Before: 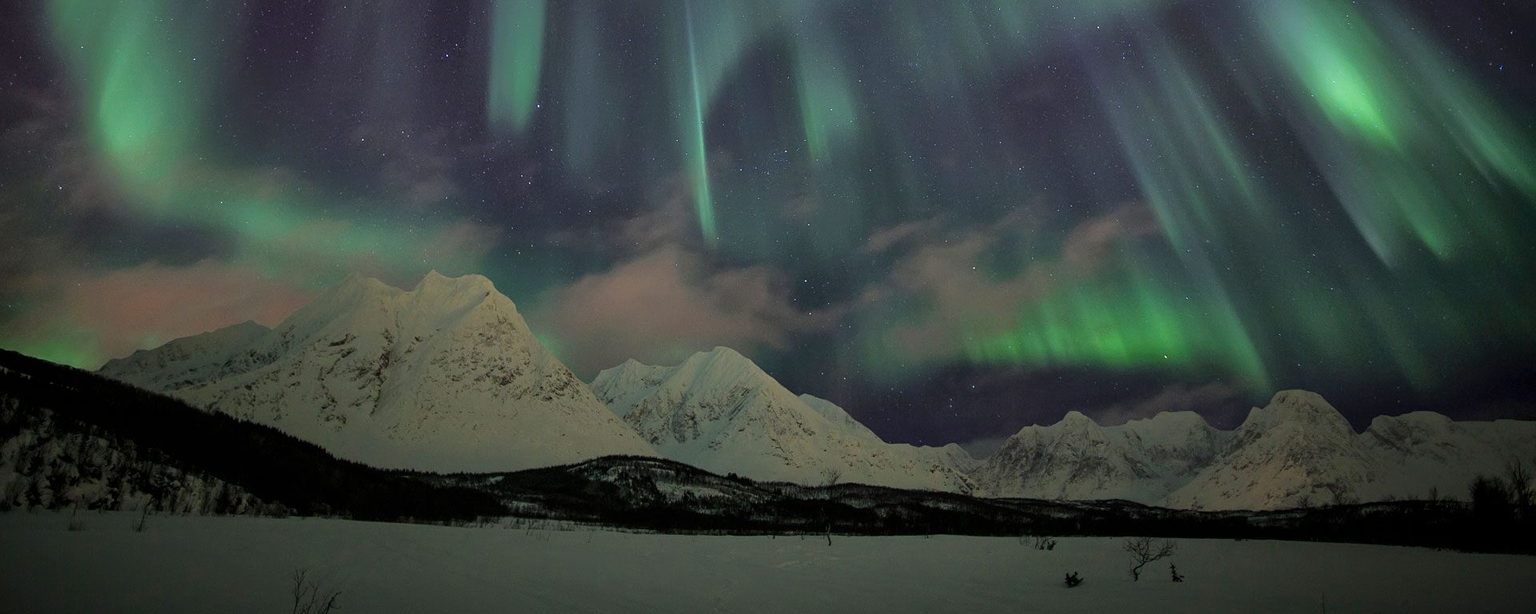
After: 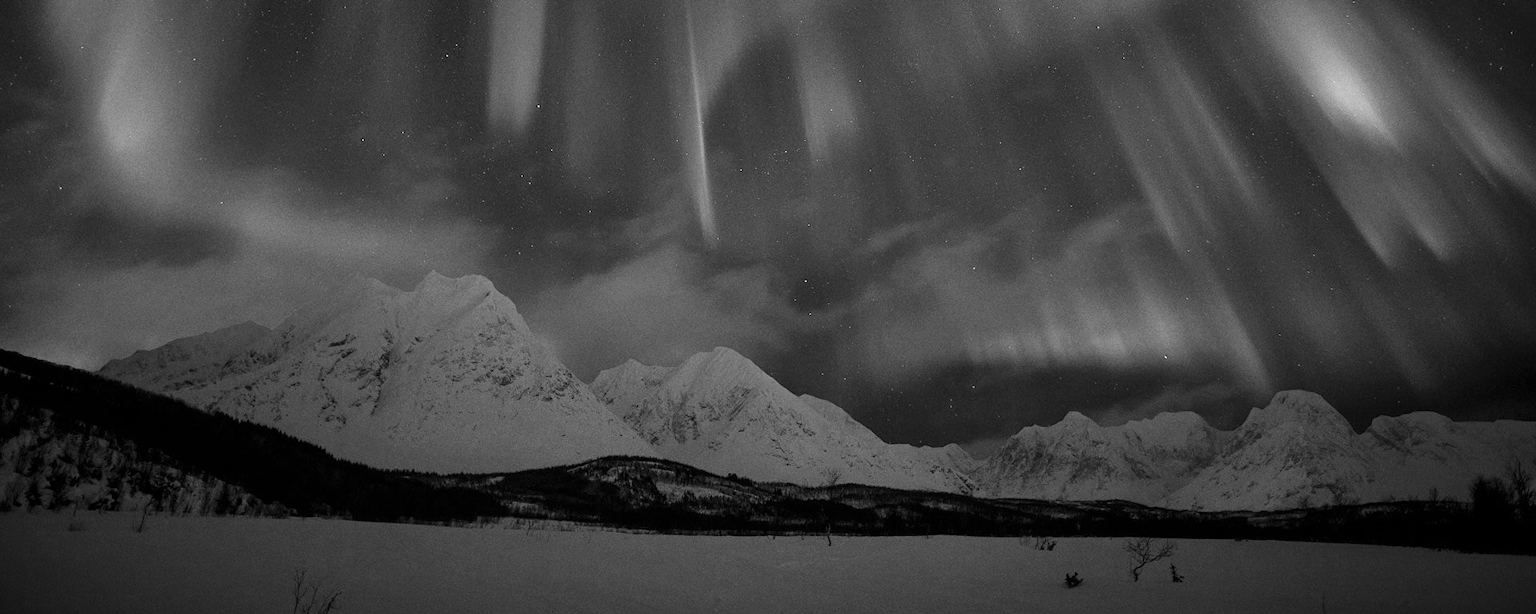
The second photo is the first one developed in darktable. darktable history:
grain: coarseness 0.09 ISO
monochrome: a 32, b 64, size 2.3, highlights 1
